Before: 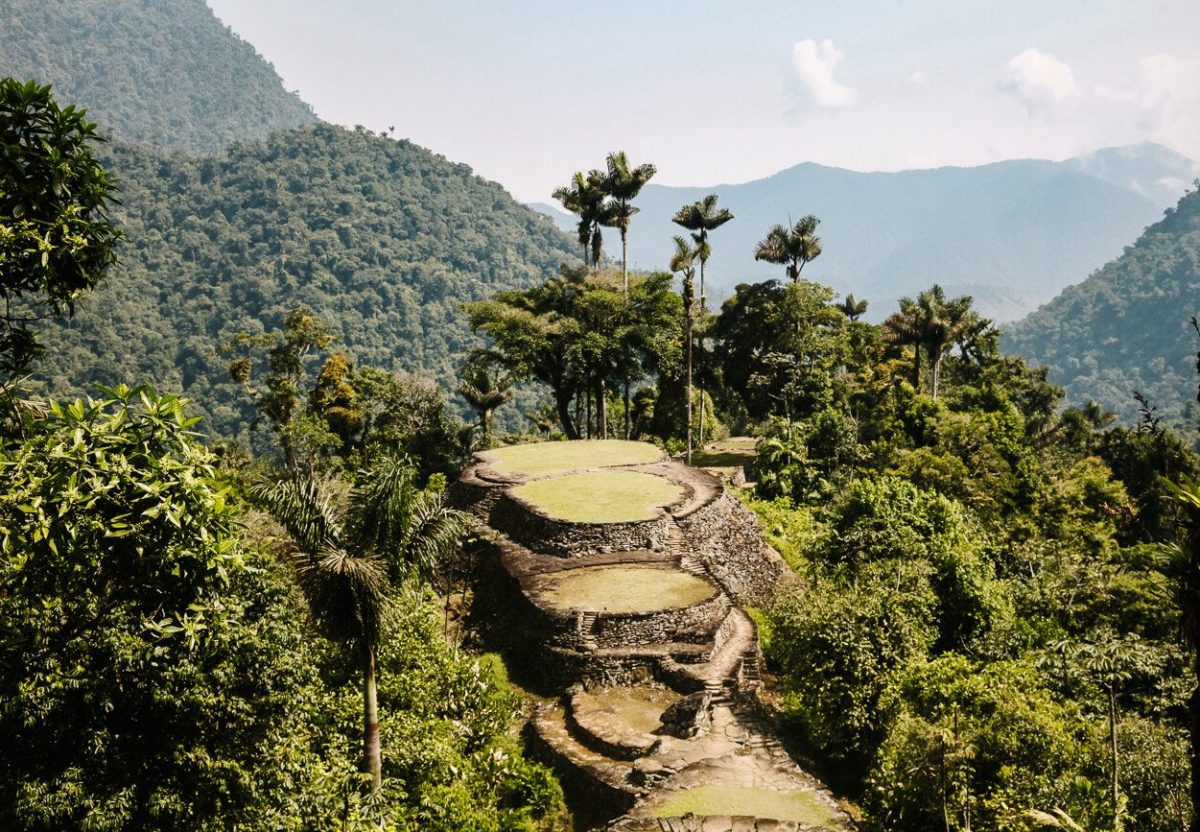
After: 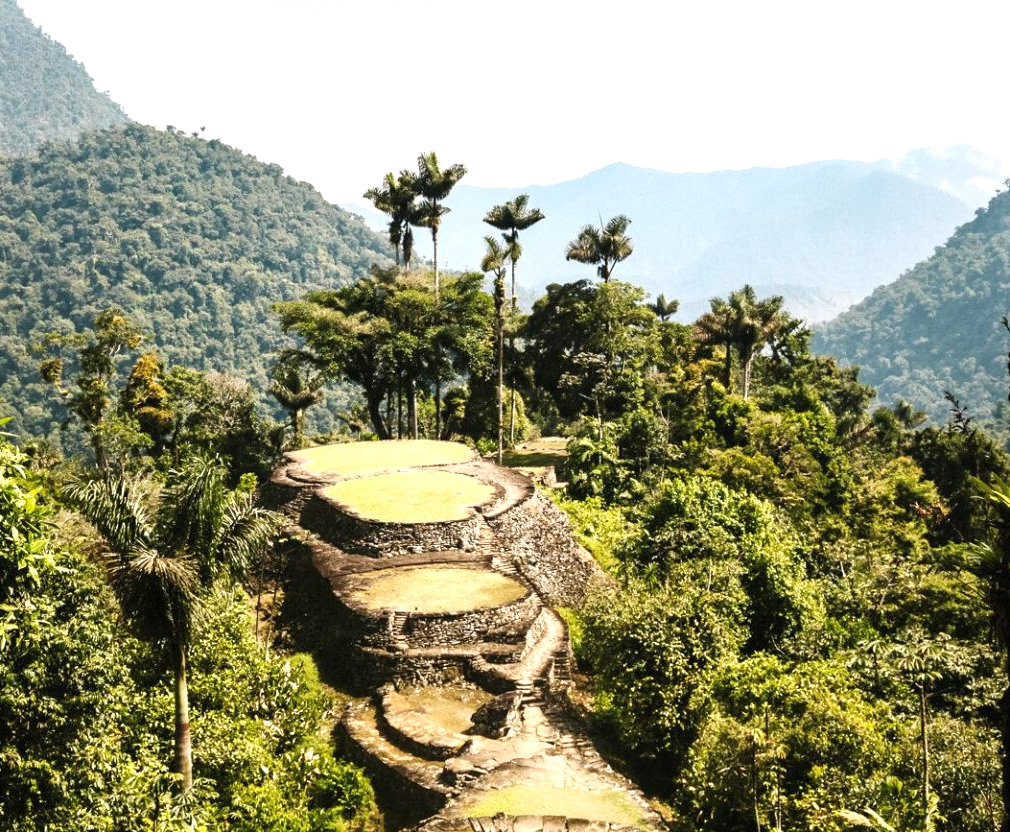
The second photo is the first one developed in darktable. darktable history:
crop: left 15.811%
exposure: black level correction 0, exposure 0.693 EV, compensate highlight preservation false
